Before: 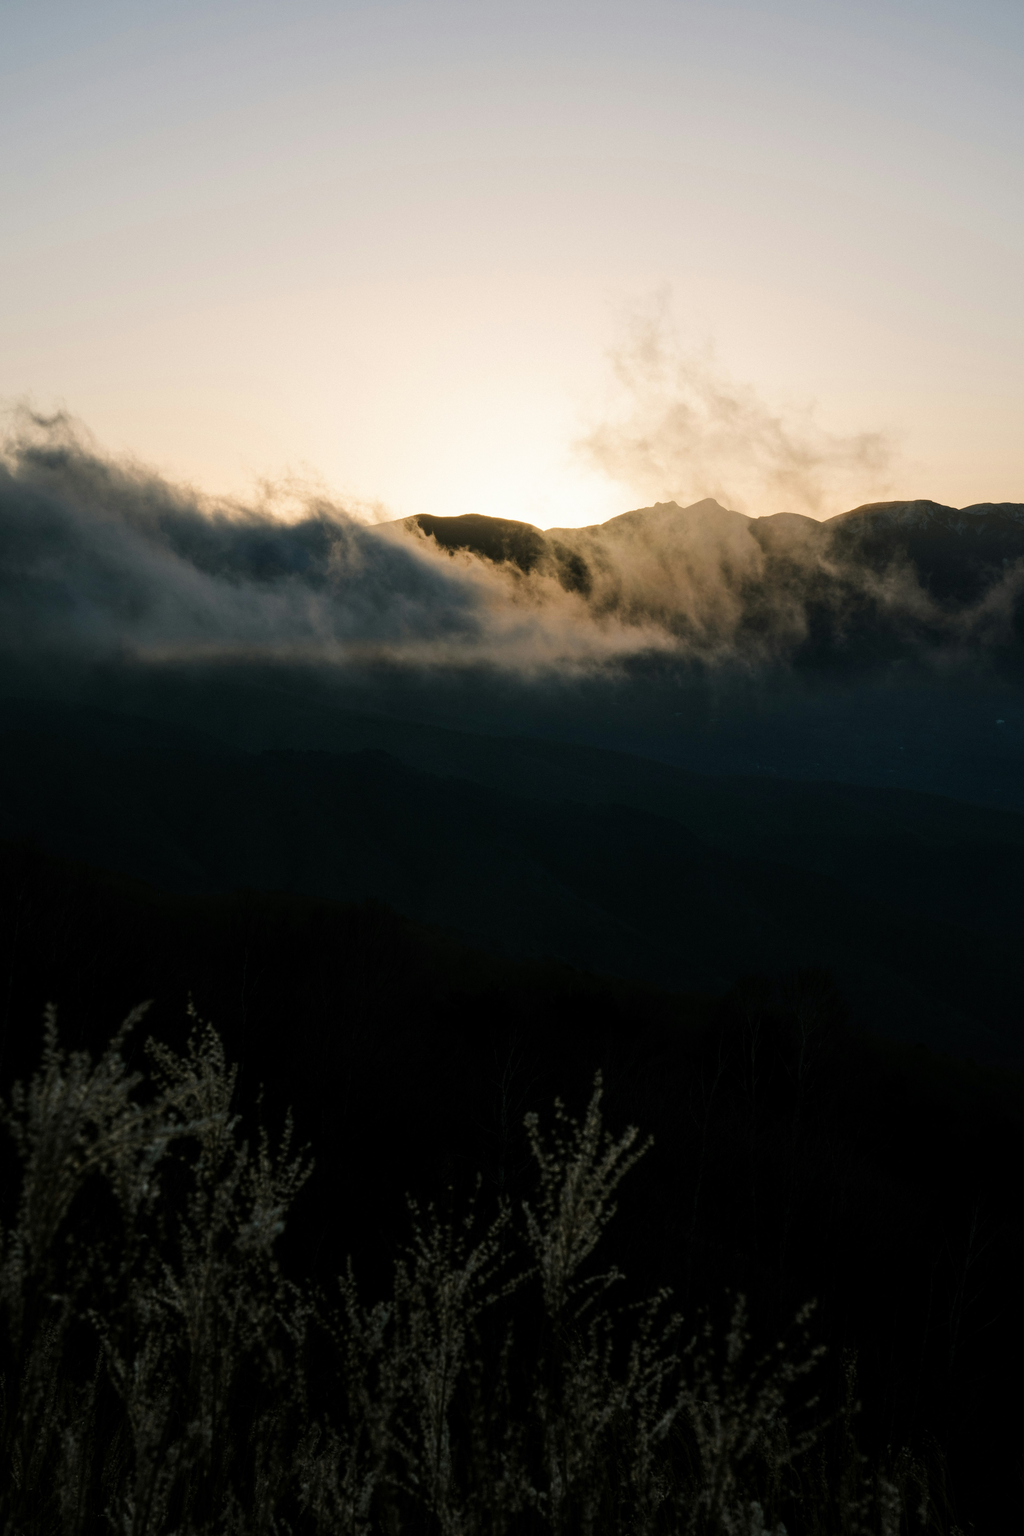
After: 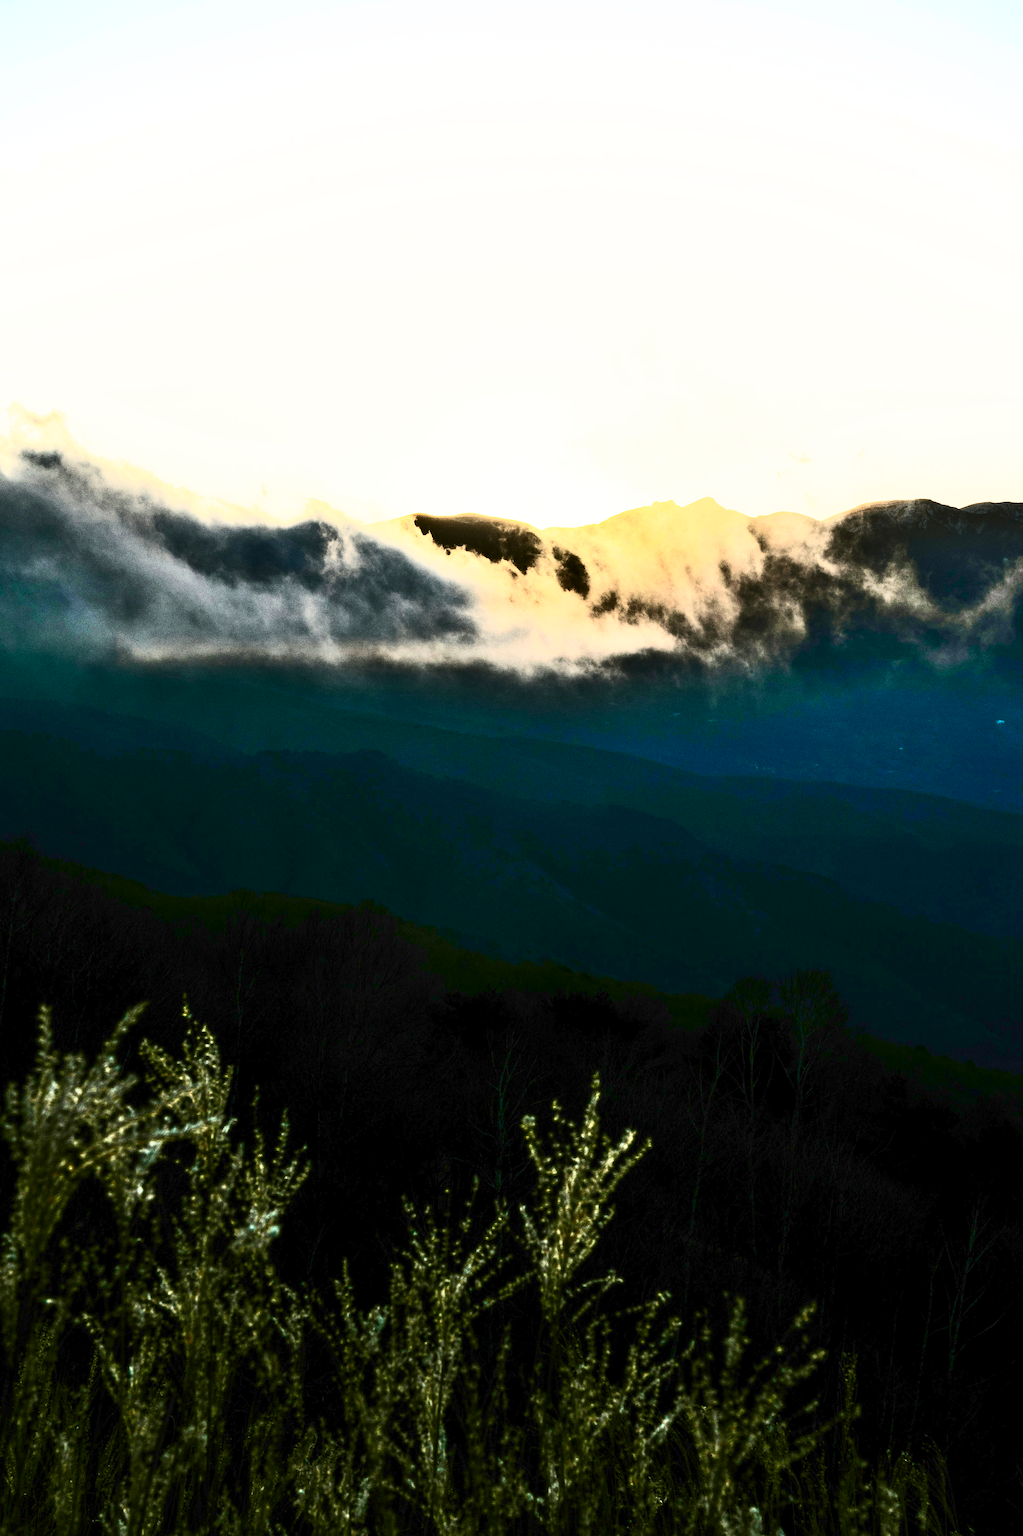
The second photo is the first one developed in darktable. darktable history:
shadows and highlights: shadows 74.74, highlights -61.08, soften with gaussian
crop and rotate: left 0.647%, top 0.311%, bottom 0.313%
contrast brightness saturation: contrast 0.926, brightness 0.194
base curve: curves: ch0 [(0, 0) (0.666, 0.806) (1, 1)], preserve colors none
exposure: exposure 0.945 EV, compensate highlight preservation false
